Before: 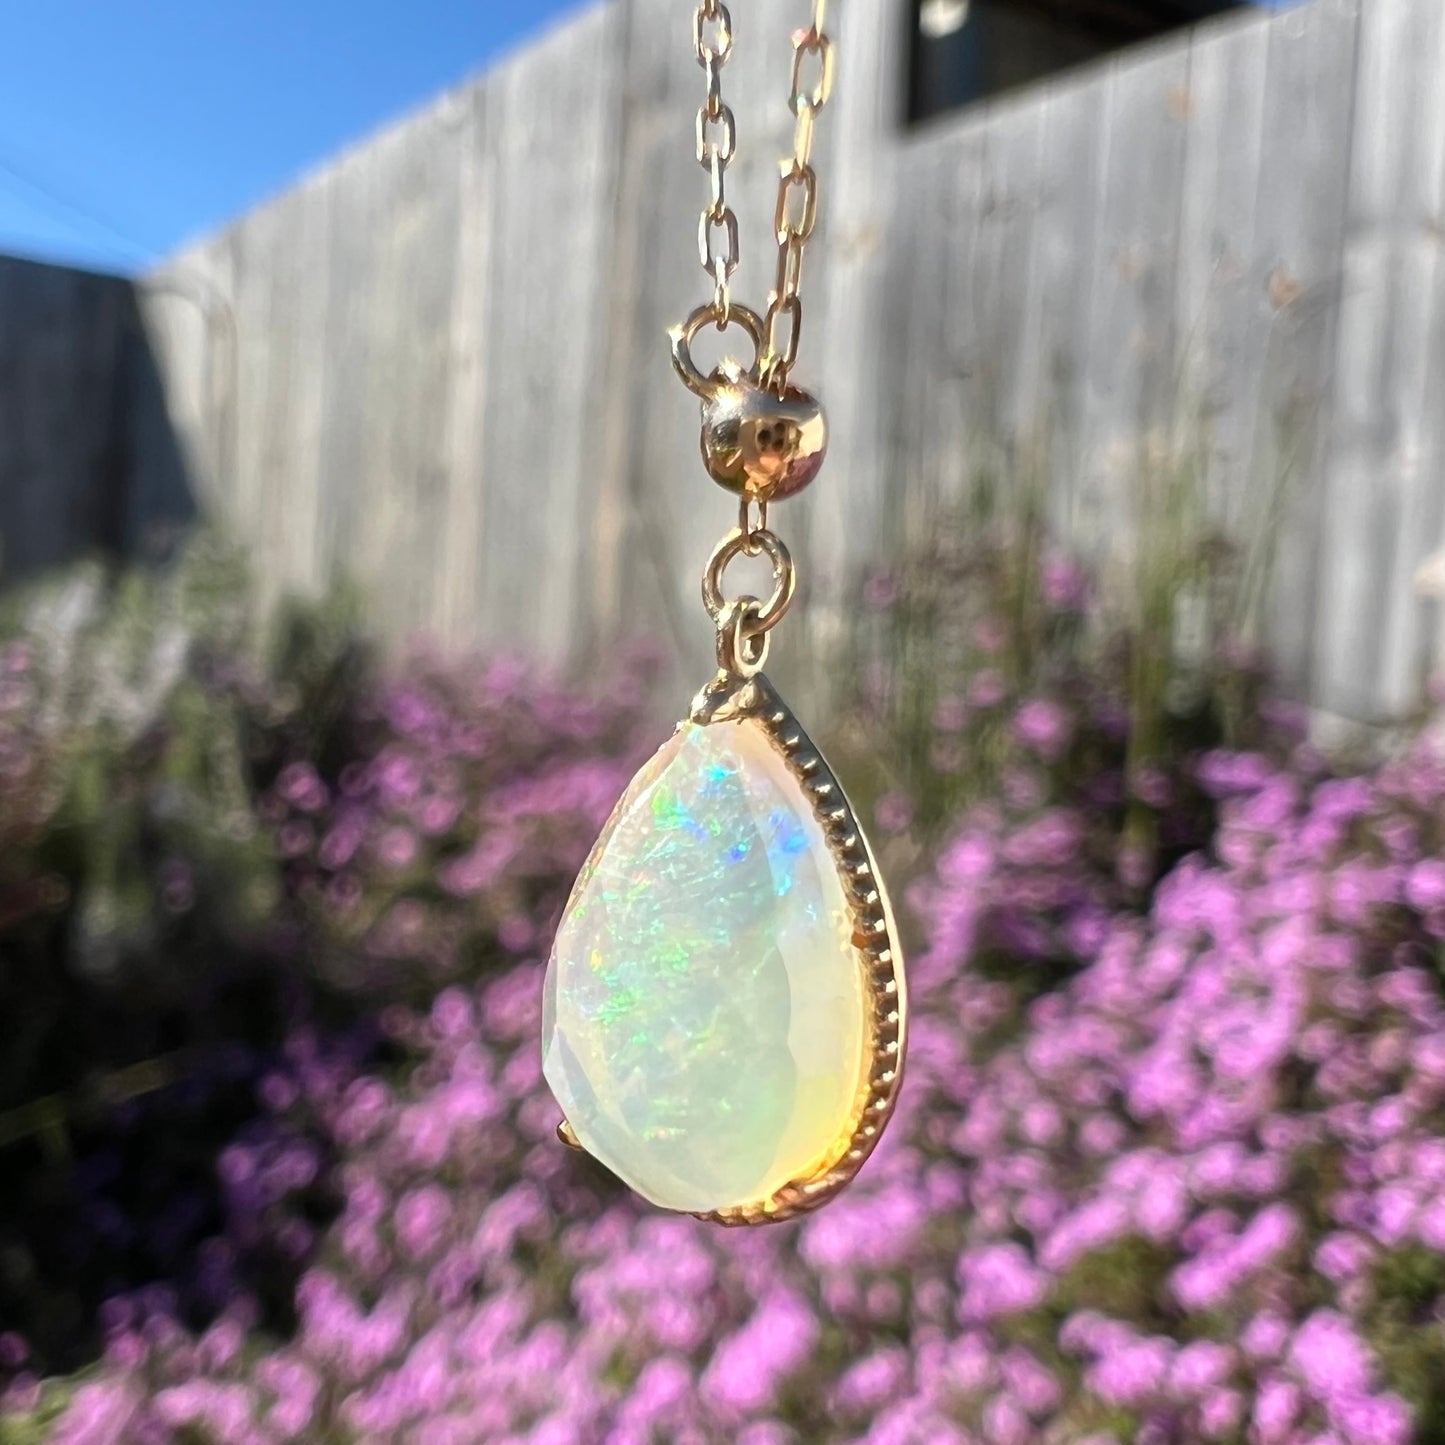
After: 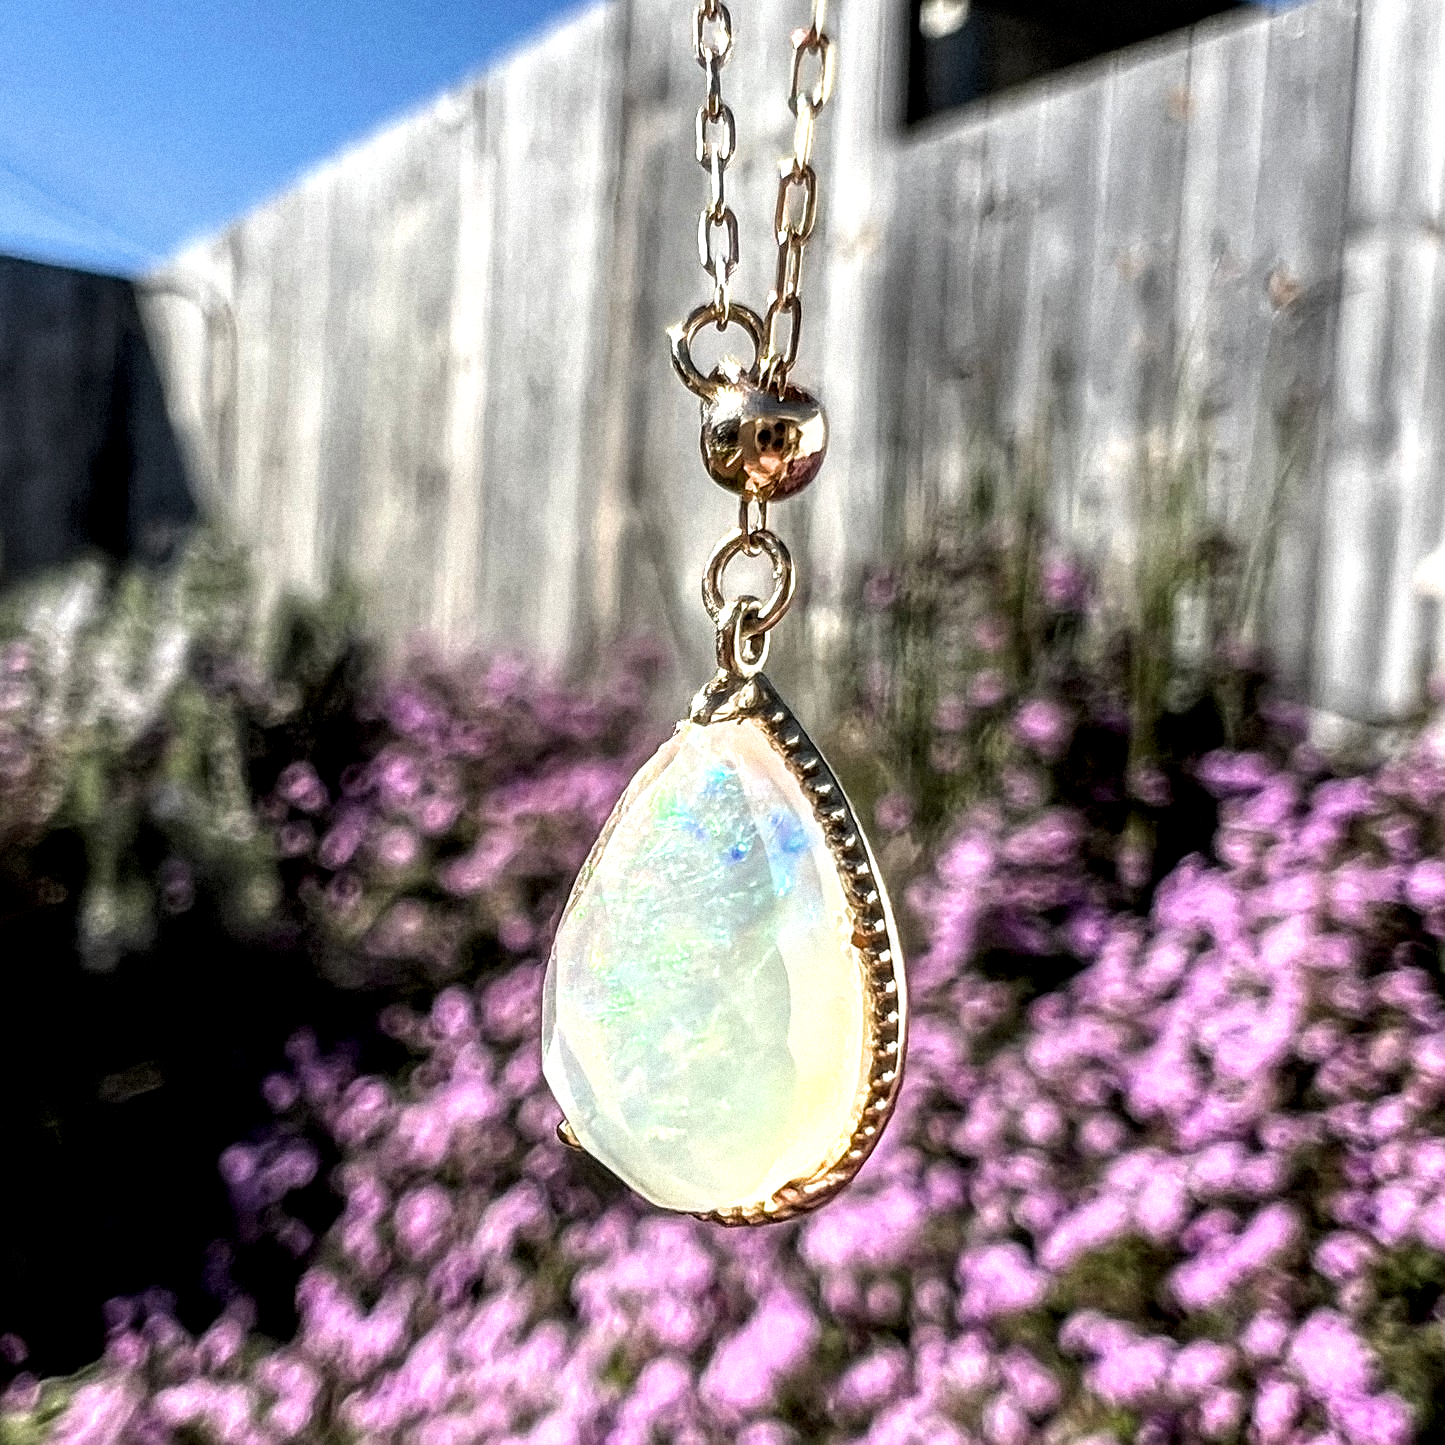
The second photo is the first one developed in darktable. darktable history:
sharpen: on, module defaults
filmic rgb: white relative exposure 2.34 EV, hardness 6.59
local contrast: highlights 12%, shadows 38%, detail 183%, midtone range 0.471
grain: mid-tones bias 0%
